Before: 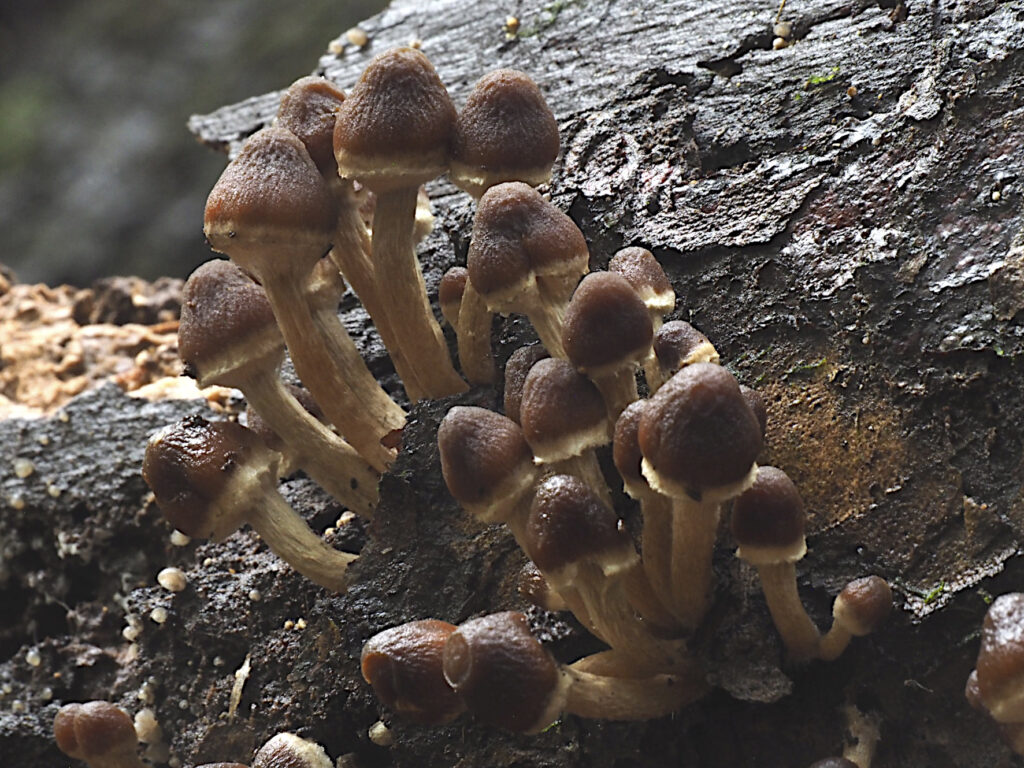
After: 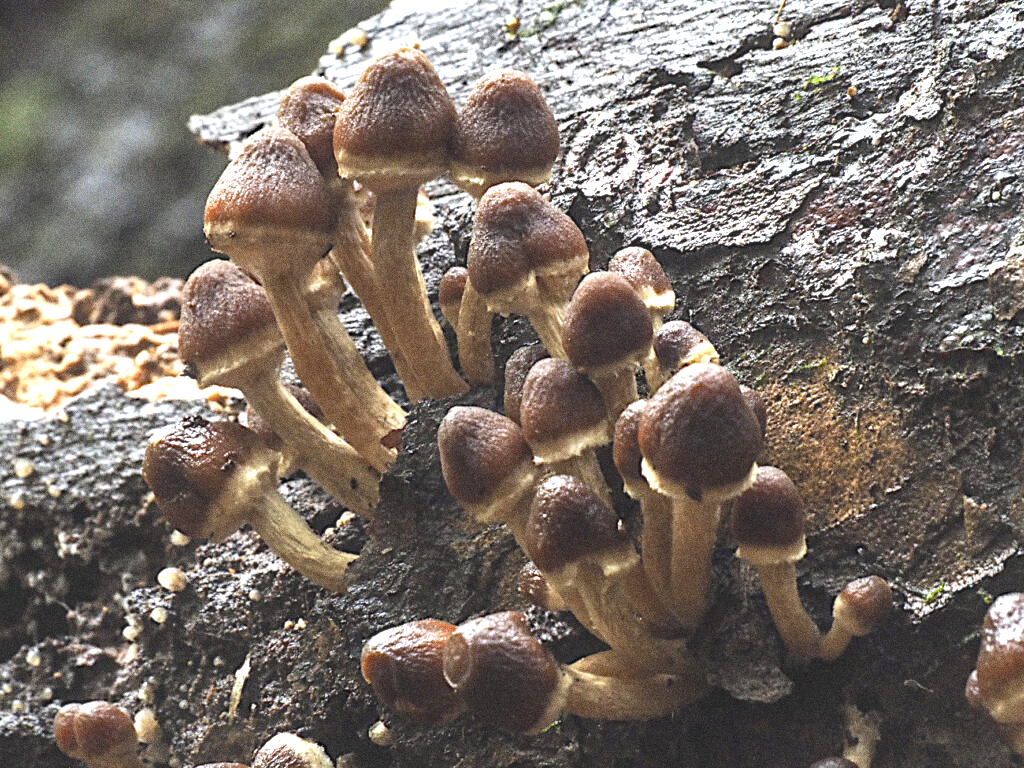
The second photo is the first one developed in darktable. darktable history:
haze removal: compatibility mode true, adaptive false
grain: coarseness 0.09 ISO, strength 40%
exposure: black level correction -0.005, exposure 1.002 EV, compensate highlight preservation false
local contrast: on, module defaults
